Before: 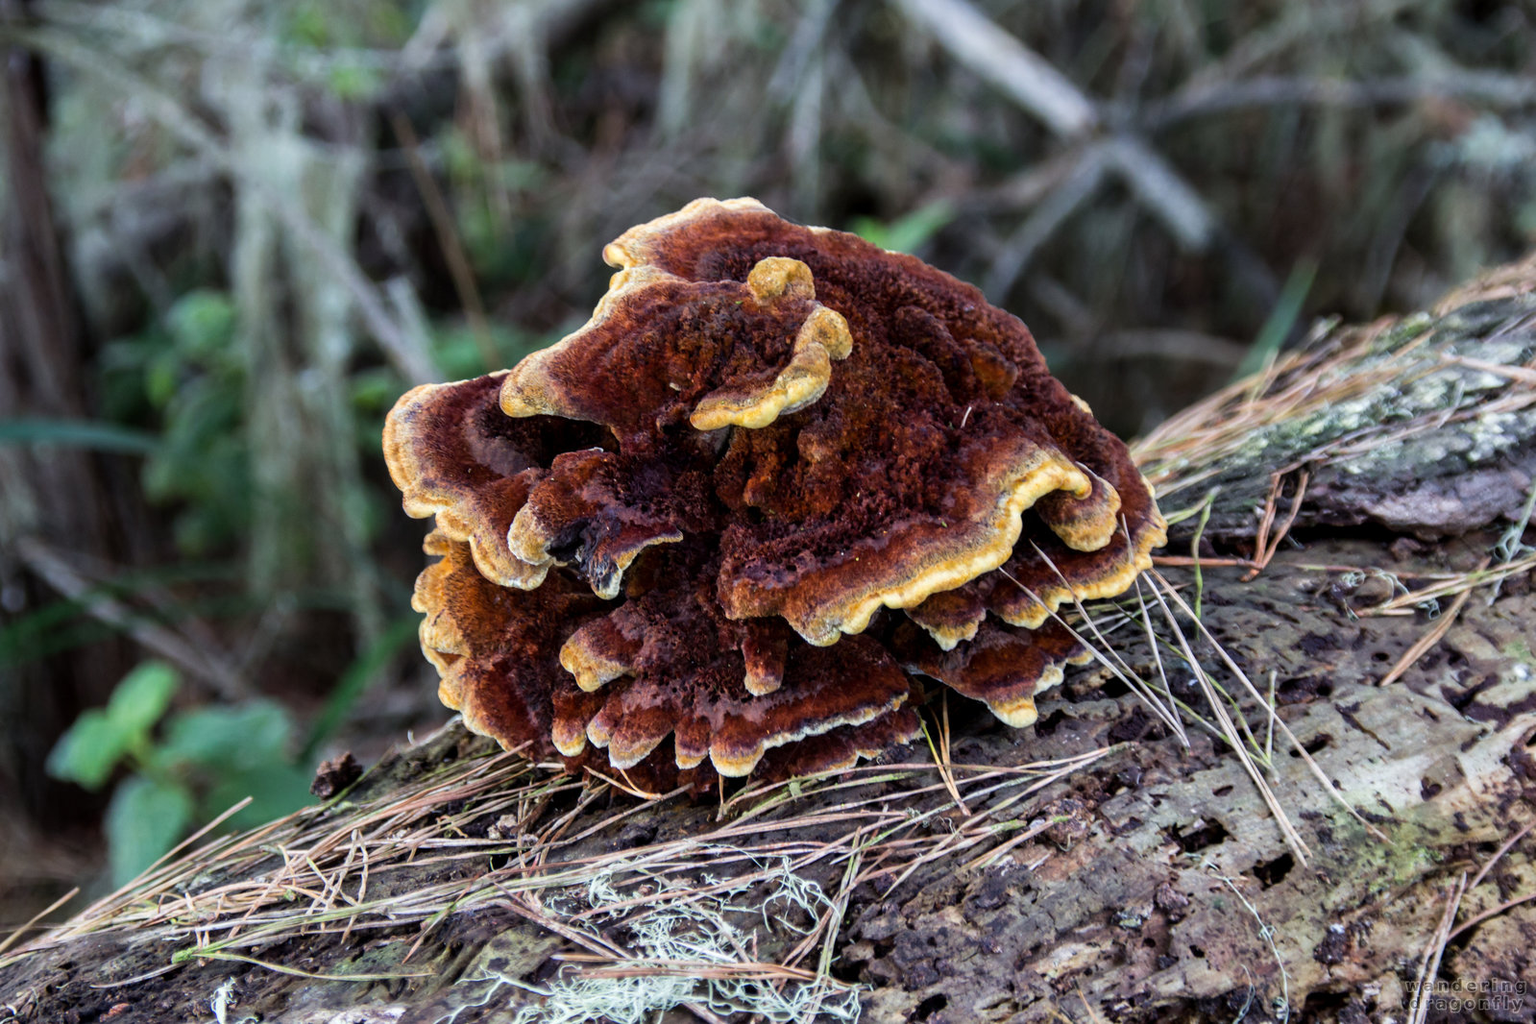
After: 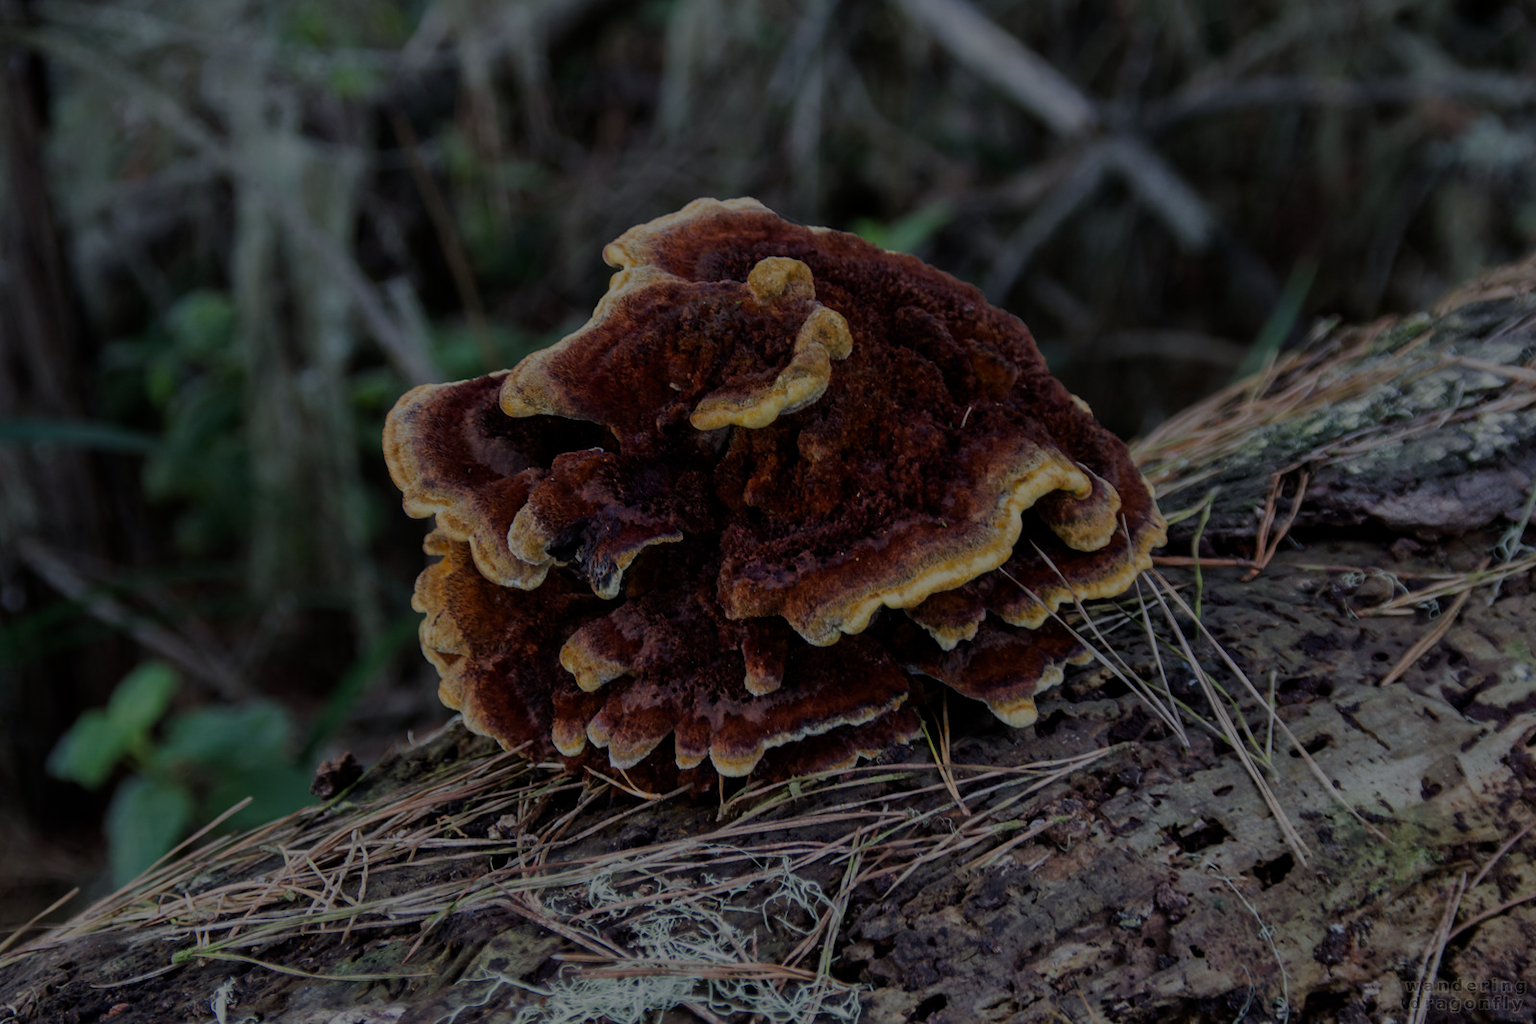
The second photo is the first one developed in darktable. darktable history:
exposure: exposure -2.028 EV, compensate highlight preservation false
